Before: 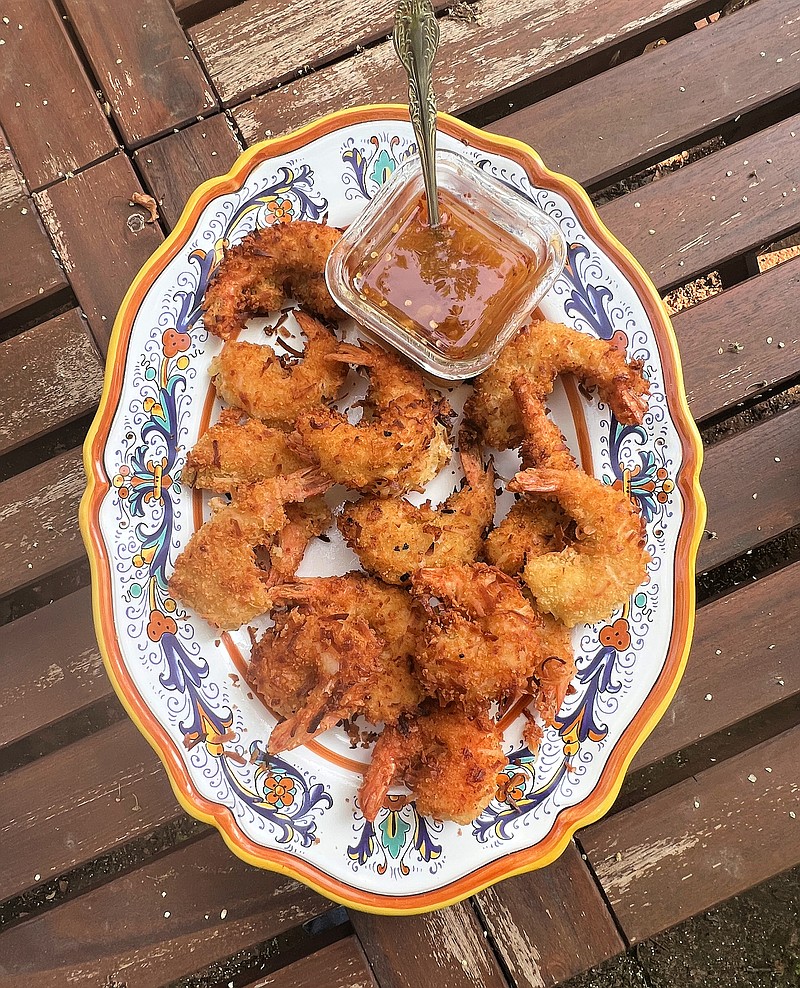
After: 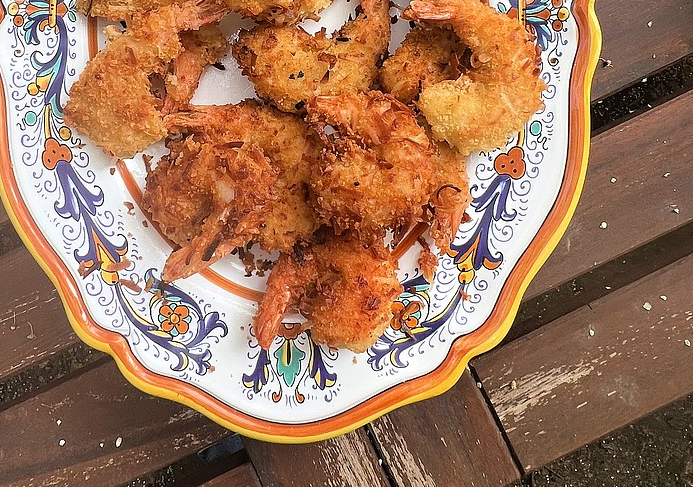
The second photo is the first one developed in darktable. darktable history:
crop and rotate: left 13.28%, top 47.871%, bottom 2.783%
